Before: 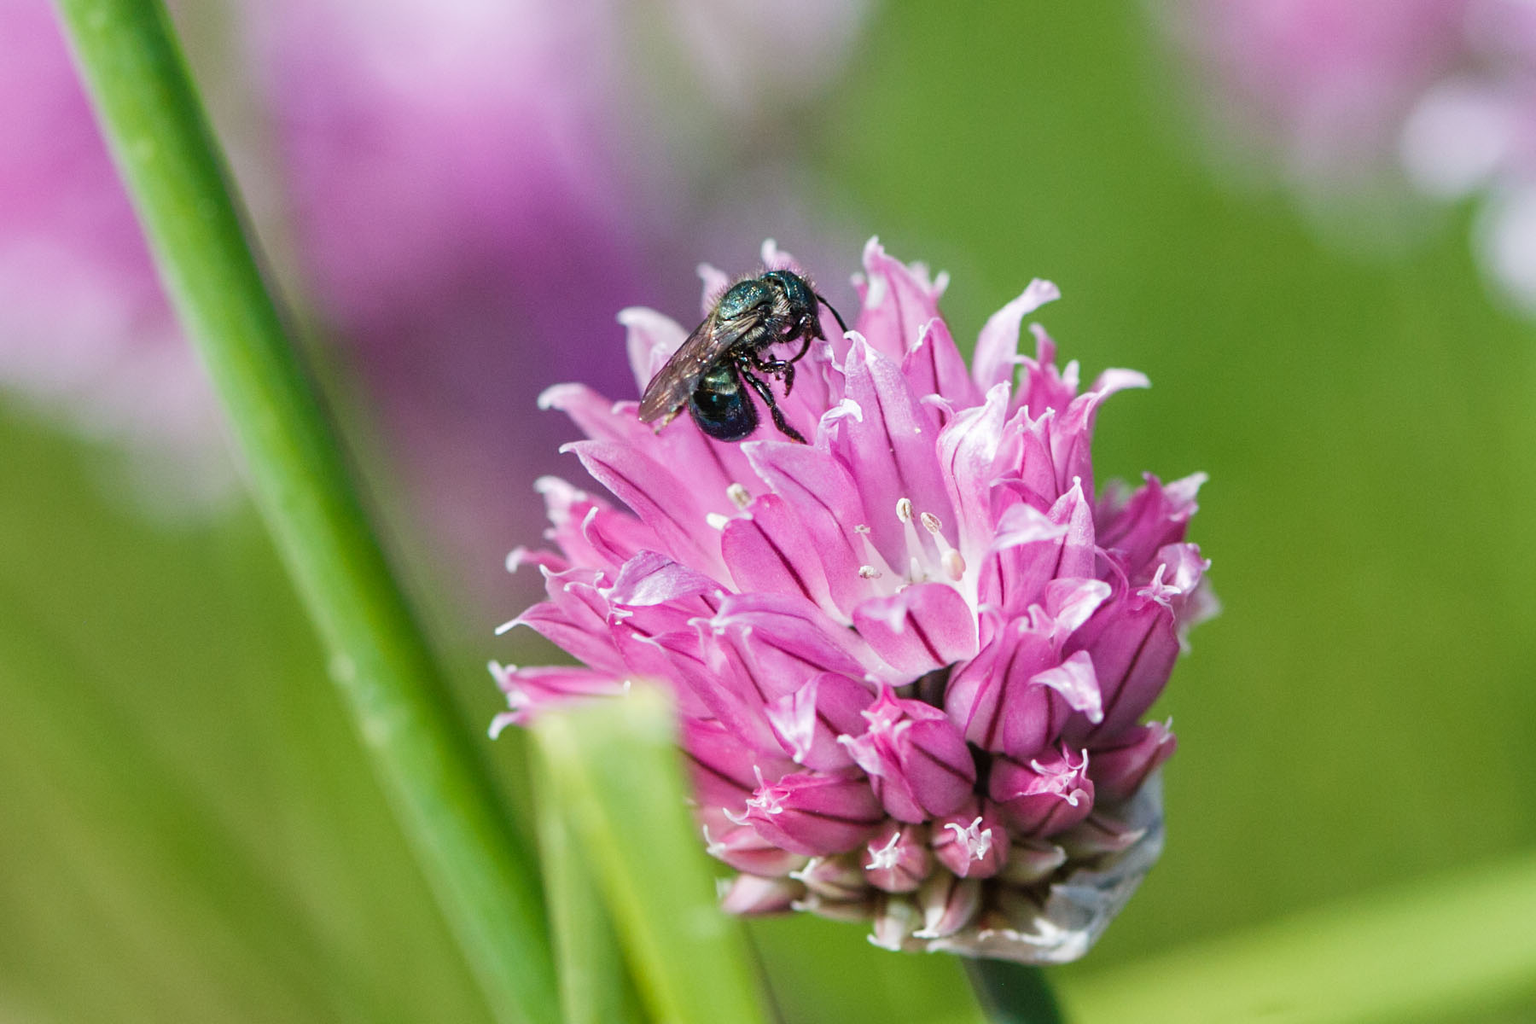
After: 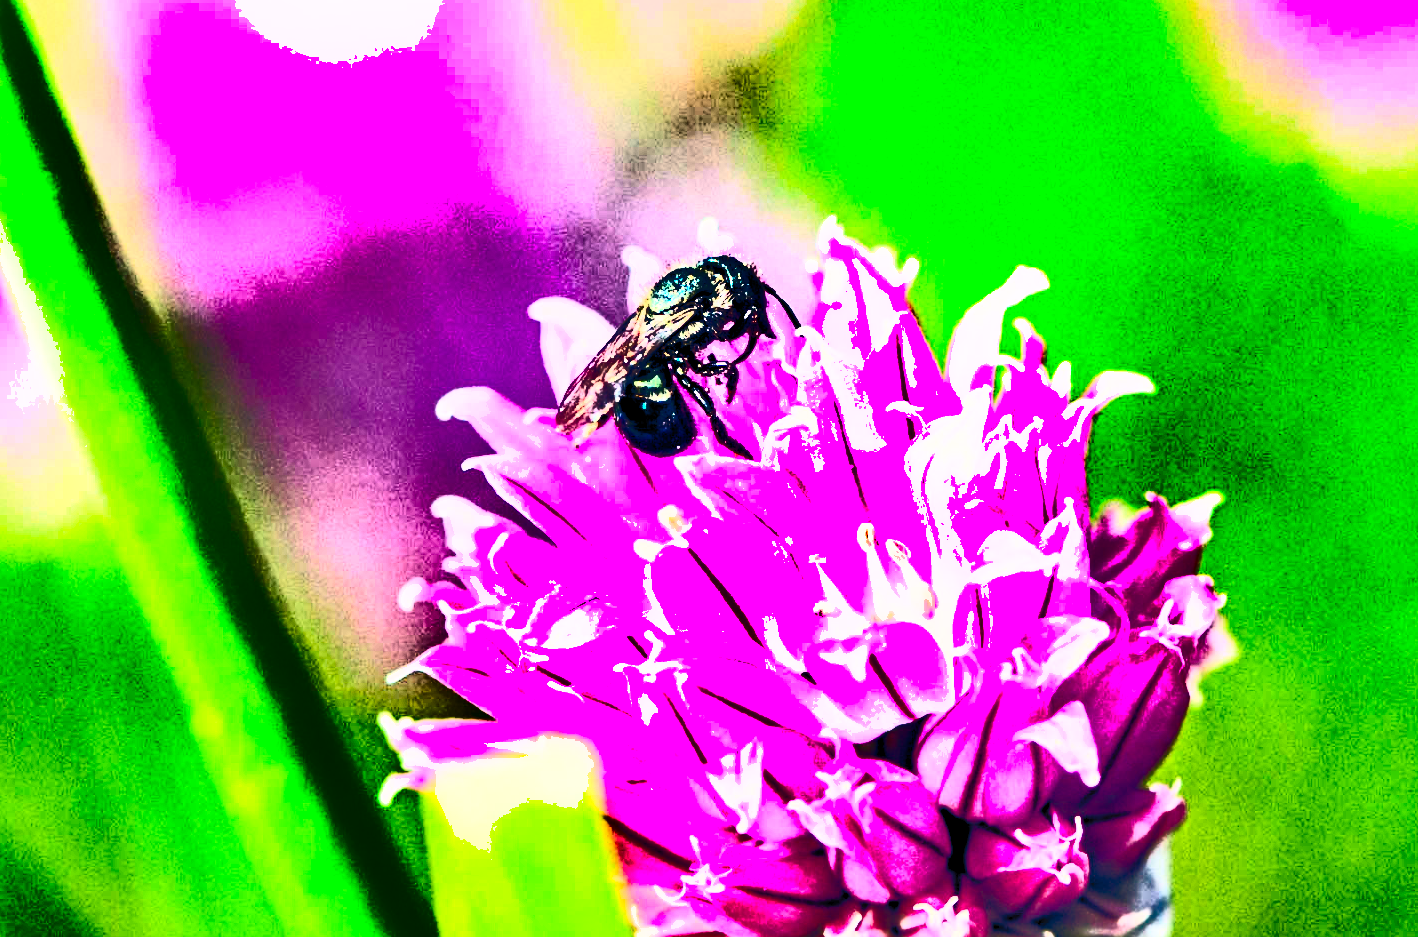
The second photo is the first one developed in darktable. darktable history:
tone equalizer: -8 EV -0.75 EV, -7 EV -0.7 EV, -6 EV -0.6 EV, -5 EV -0.4 EV, -3 EV 0.4 EV, -2 EV 0.6 EV, -1 EV 0.7 EV, +0 EV 0.75 EV, edges refinement/feathering 500, mask exposure compensation -1.57 EV, preserve details no
shadows and highlights: shadows 20.91, highlights -82.73, soften with gaussian
graduated density: rotation -180°, offset 24.95
contrast brightness saturation: contrast 1, brightness 1, saturation 1
color balance rgb: highlights gain › chroma 2.94%, highlights gain › hue 60.57°, global offset › chroma 0.25%, global offset › hue 256.52°, perceptual saturation grading › global saturation 20%, perceptual saturation grading › highlights -50%, perceptual saturation grading › shadows 30%, contrast 15%
crop and rotate: left 10.77%, top 5.1%, right 10.41%, bottom 16.76%
exposure: black level correction 0.001, exposure 0.5 EV, compensate exposure bias true, compensate highlight preservation false
contrast equalizer: y [[0.5, 0.5, 0.501, 0.63, 0.504, 0.5], [0.5 ×6], [0.5 ×6], [0 ×6], [0 ×6]]
